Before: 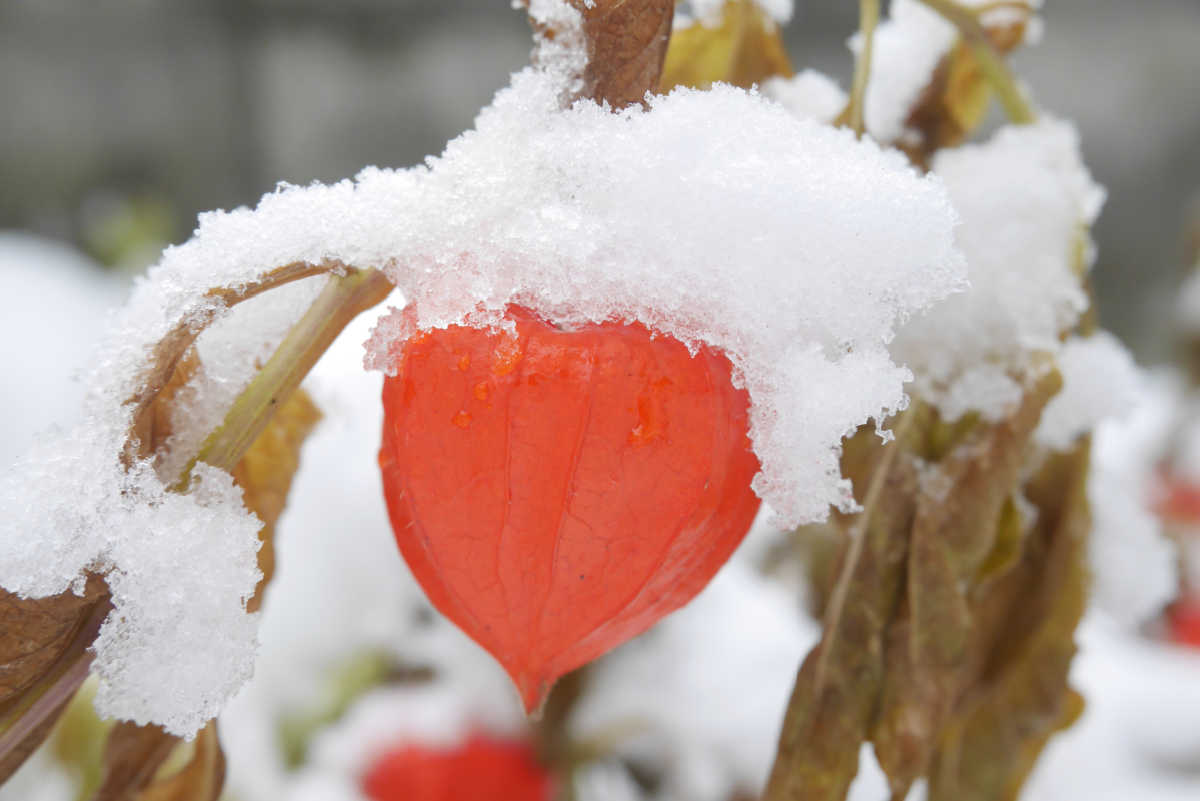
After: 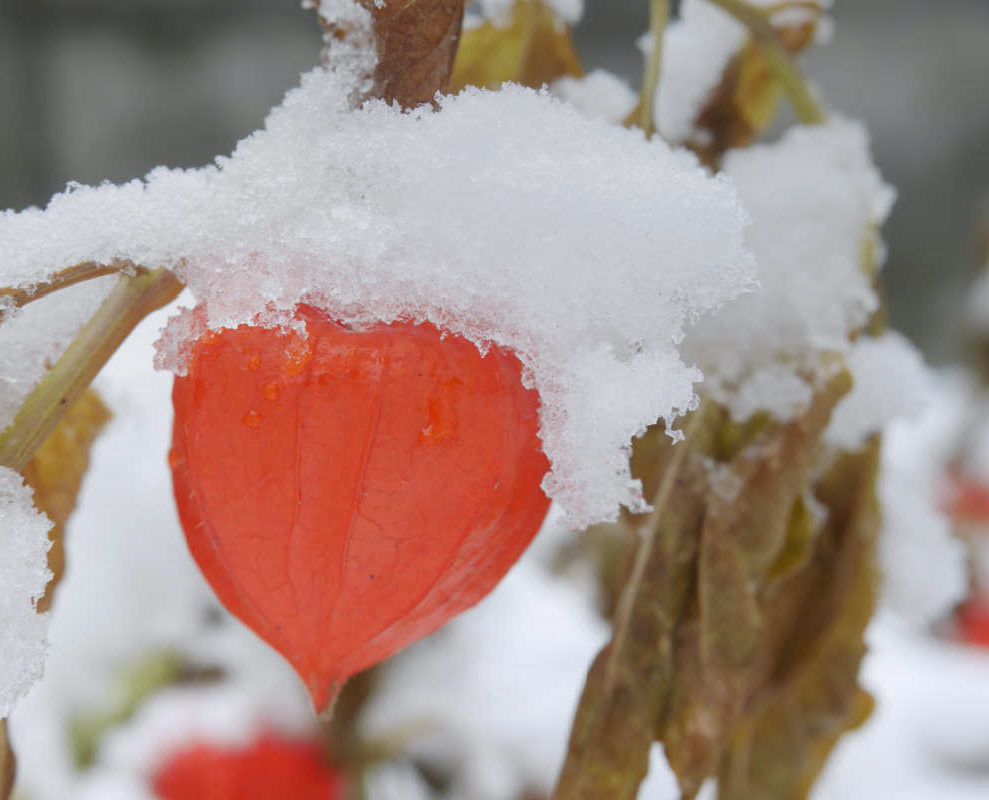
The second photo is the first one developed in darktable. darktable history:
graduated density: on, module defaults
white balance: red 0.988, blue 1.017
crop: left 17.582%, bottom 0.031%
